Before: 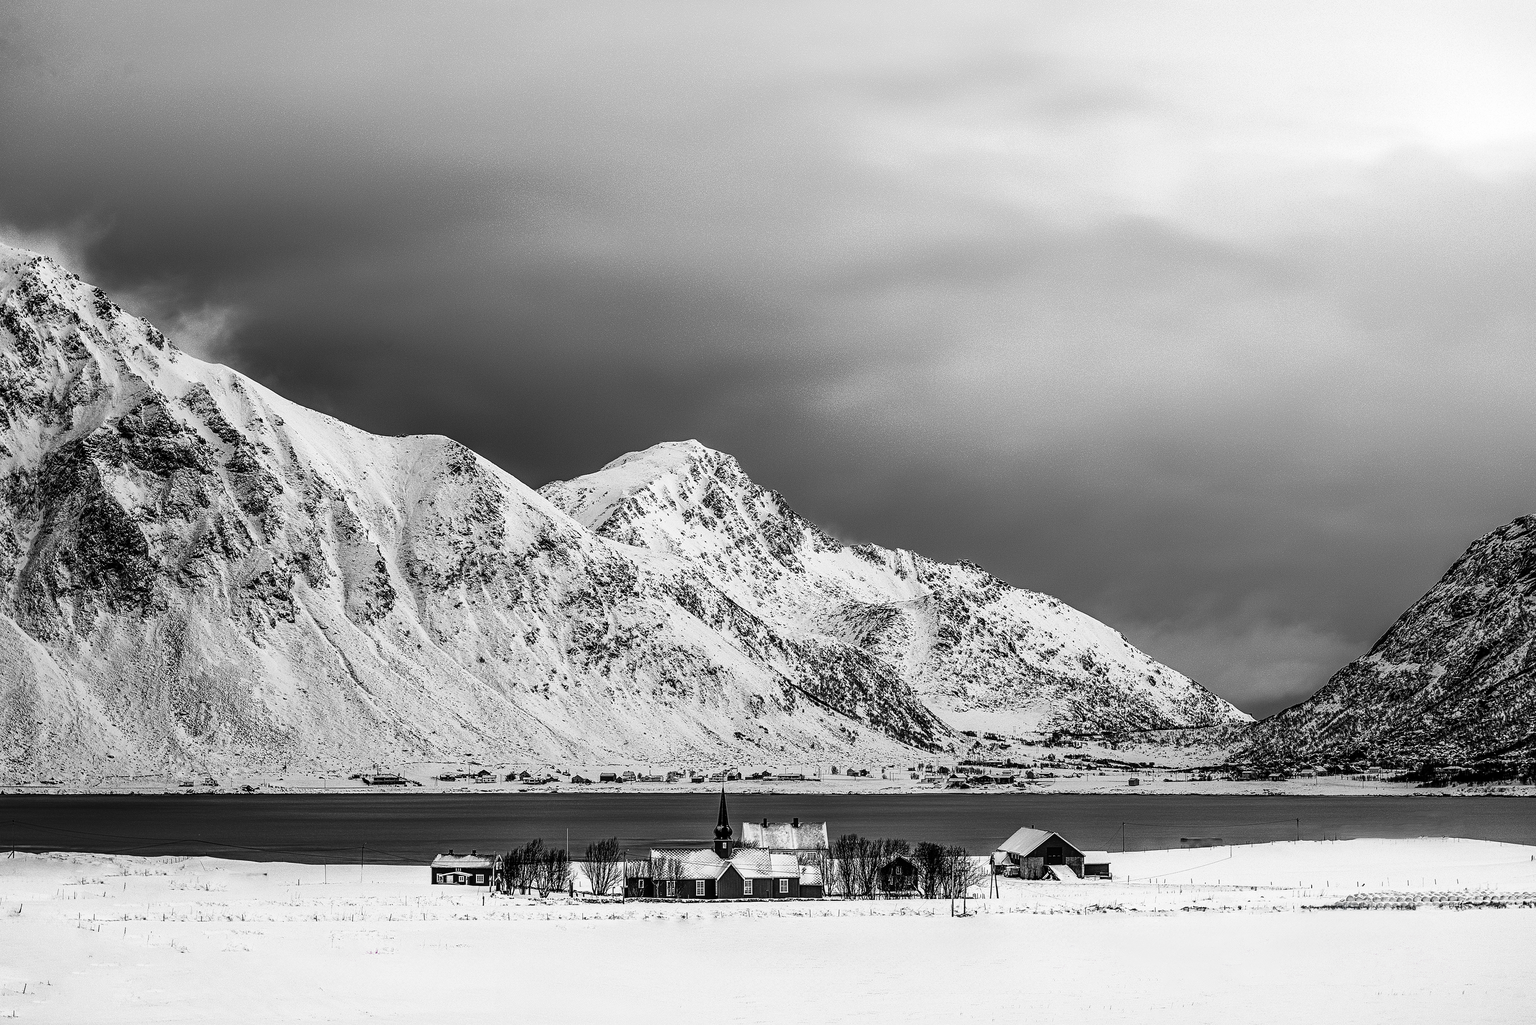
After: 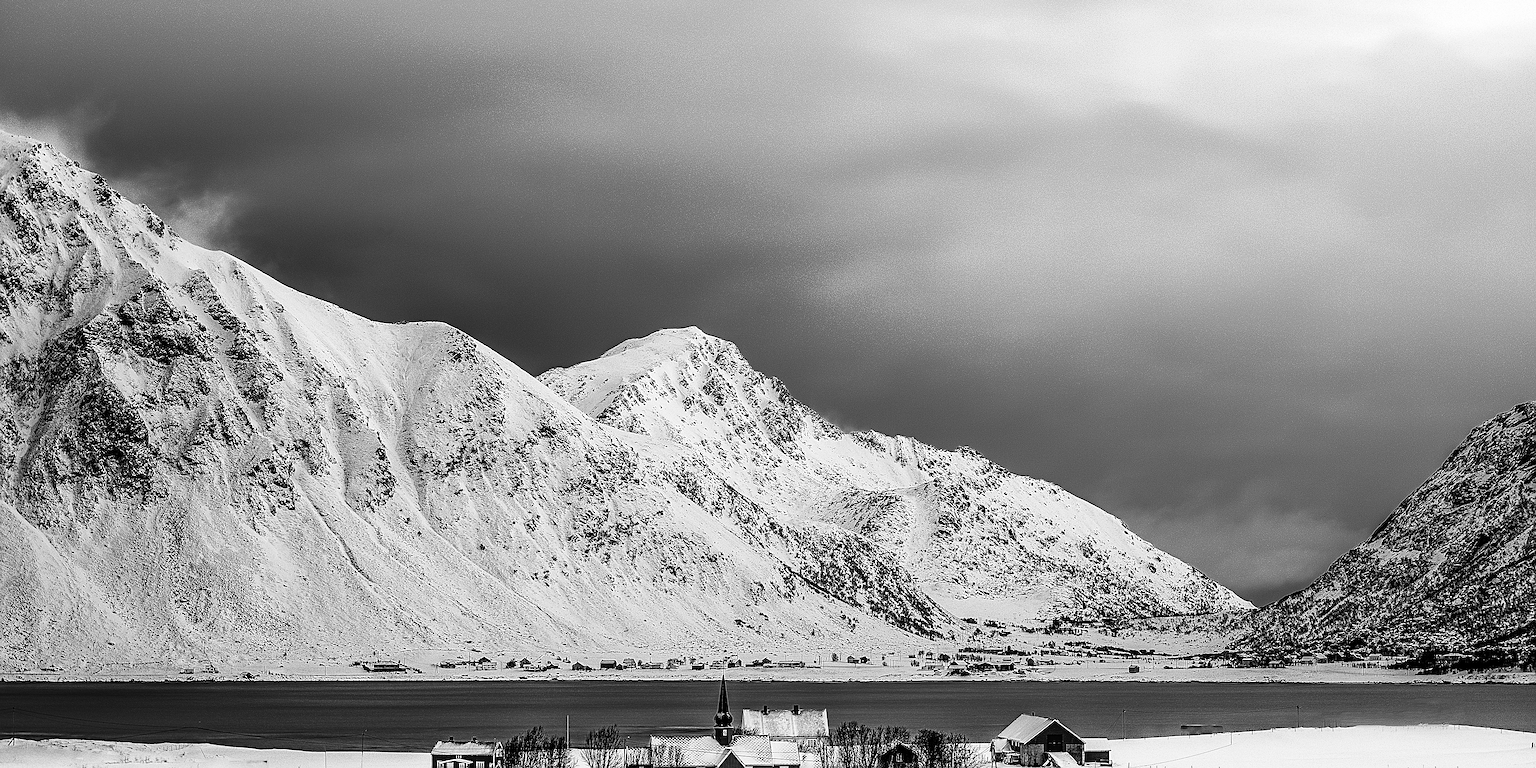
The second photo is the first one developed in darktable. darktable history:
crop: top 11.051%, bottom 13.937%
sharpen: on, module defaults
